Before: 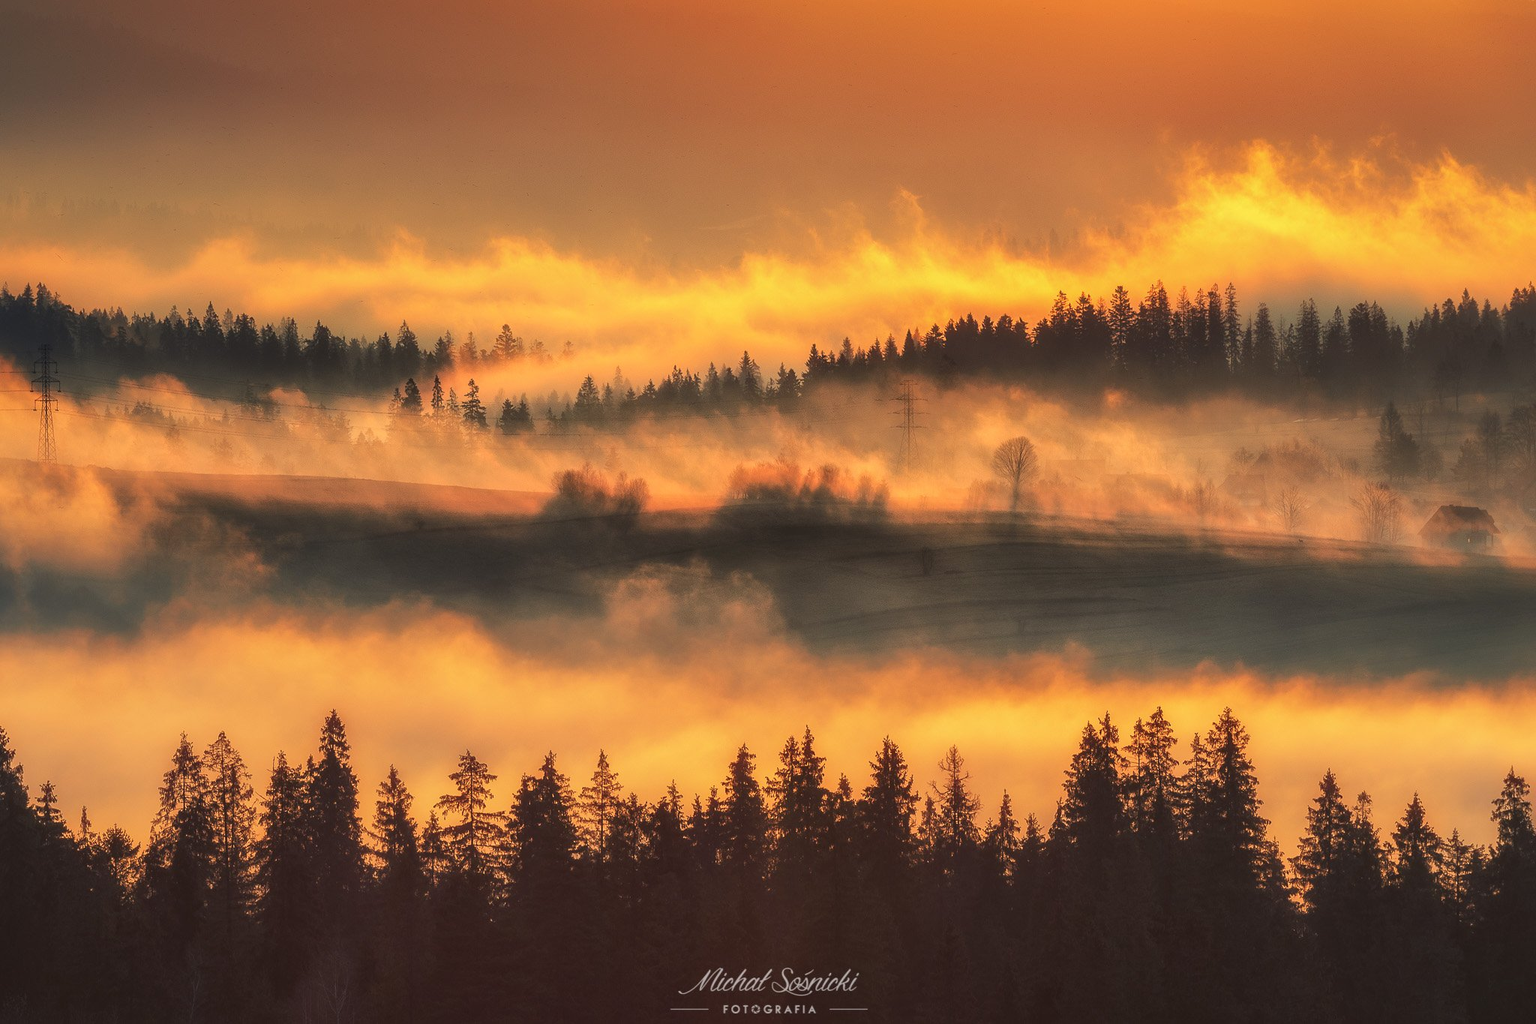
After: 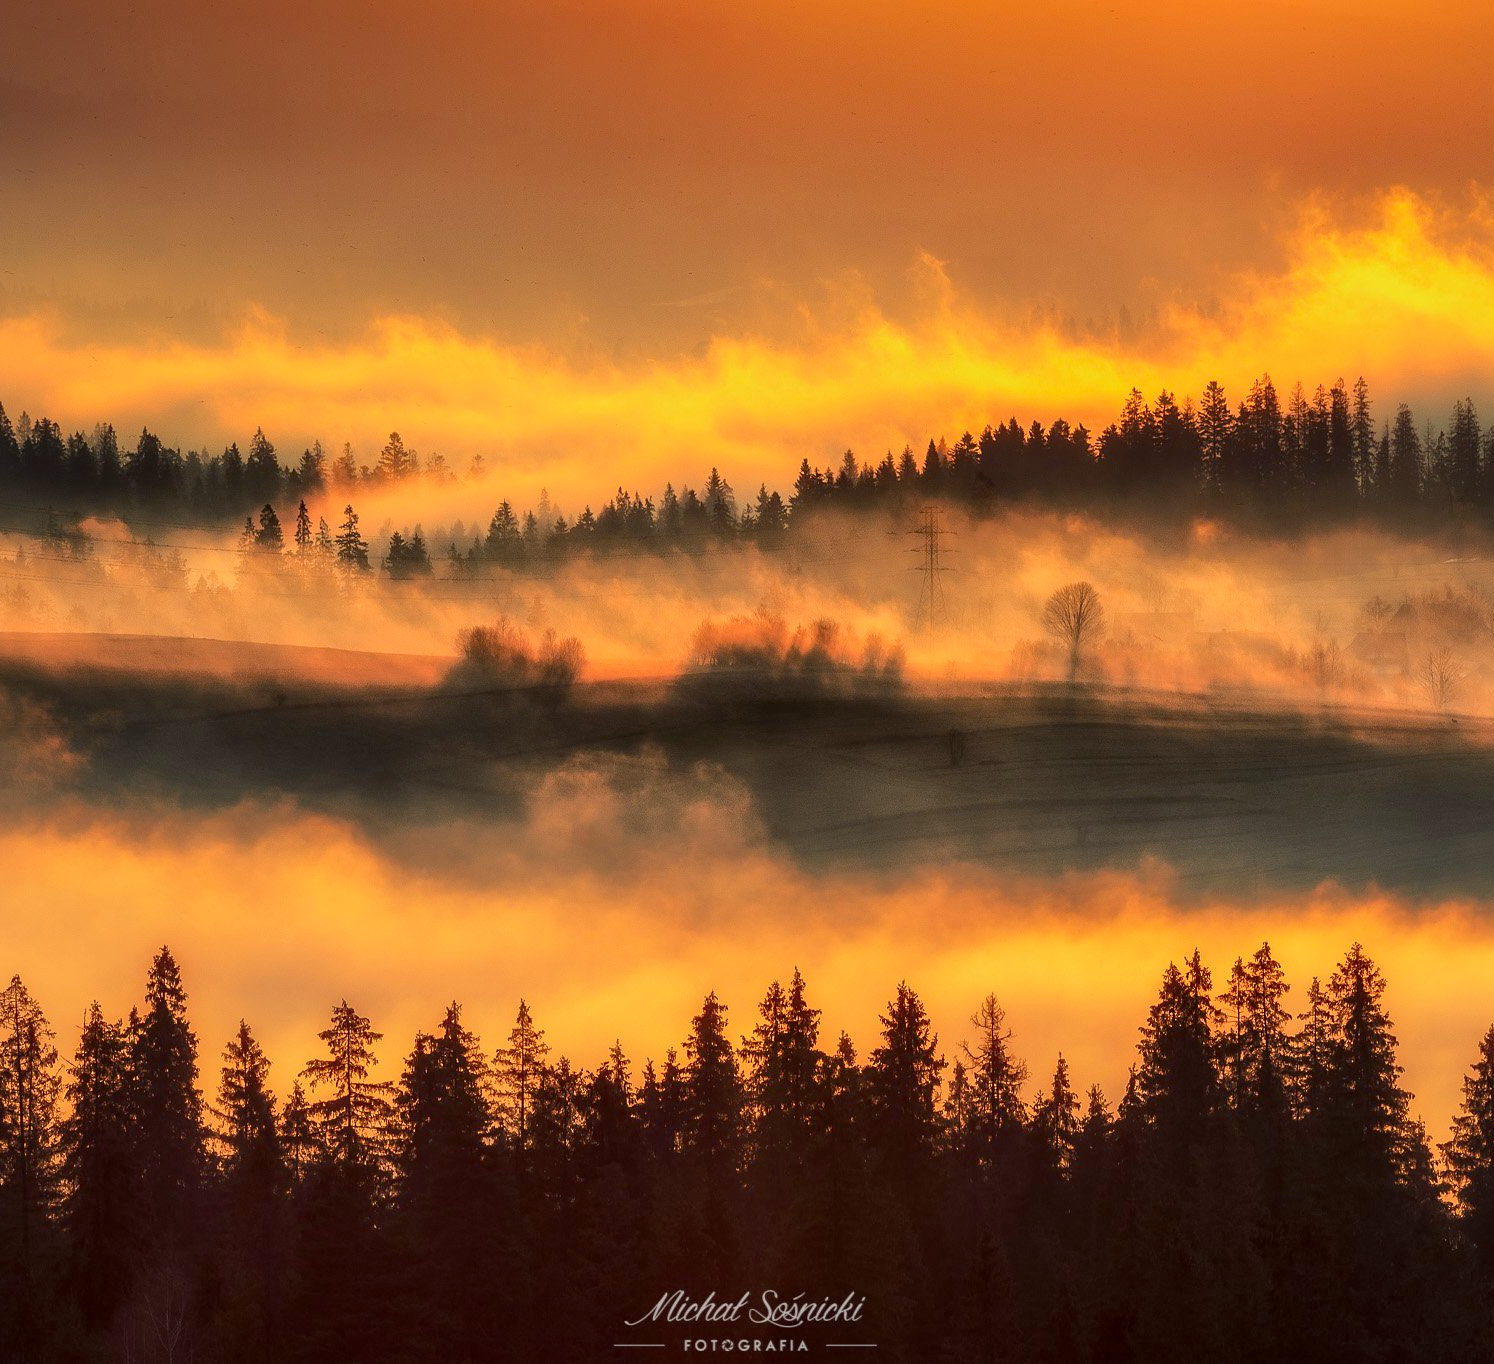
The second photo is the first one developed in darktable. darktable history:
exposure: black level correction 0.011, exposure -0.473 EV, compensate highlight preservation false
crop: left 13.708%, right 13.301%
contrast brightness saturation: contrast 0.201, brightness 0.157, saturation 0.22
